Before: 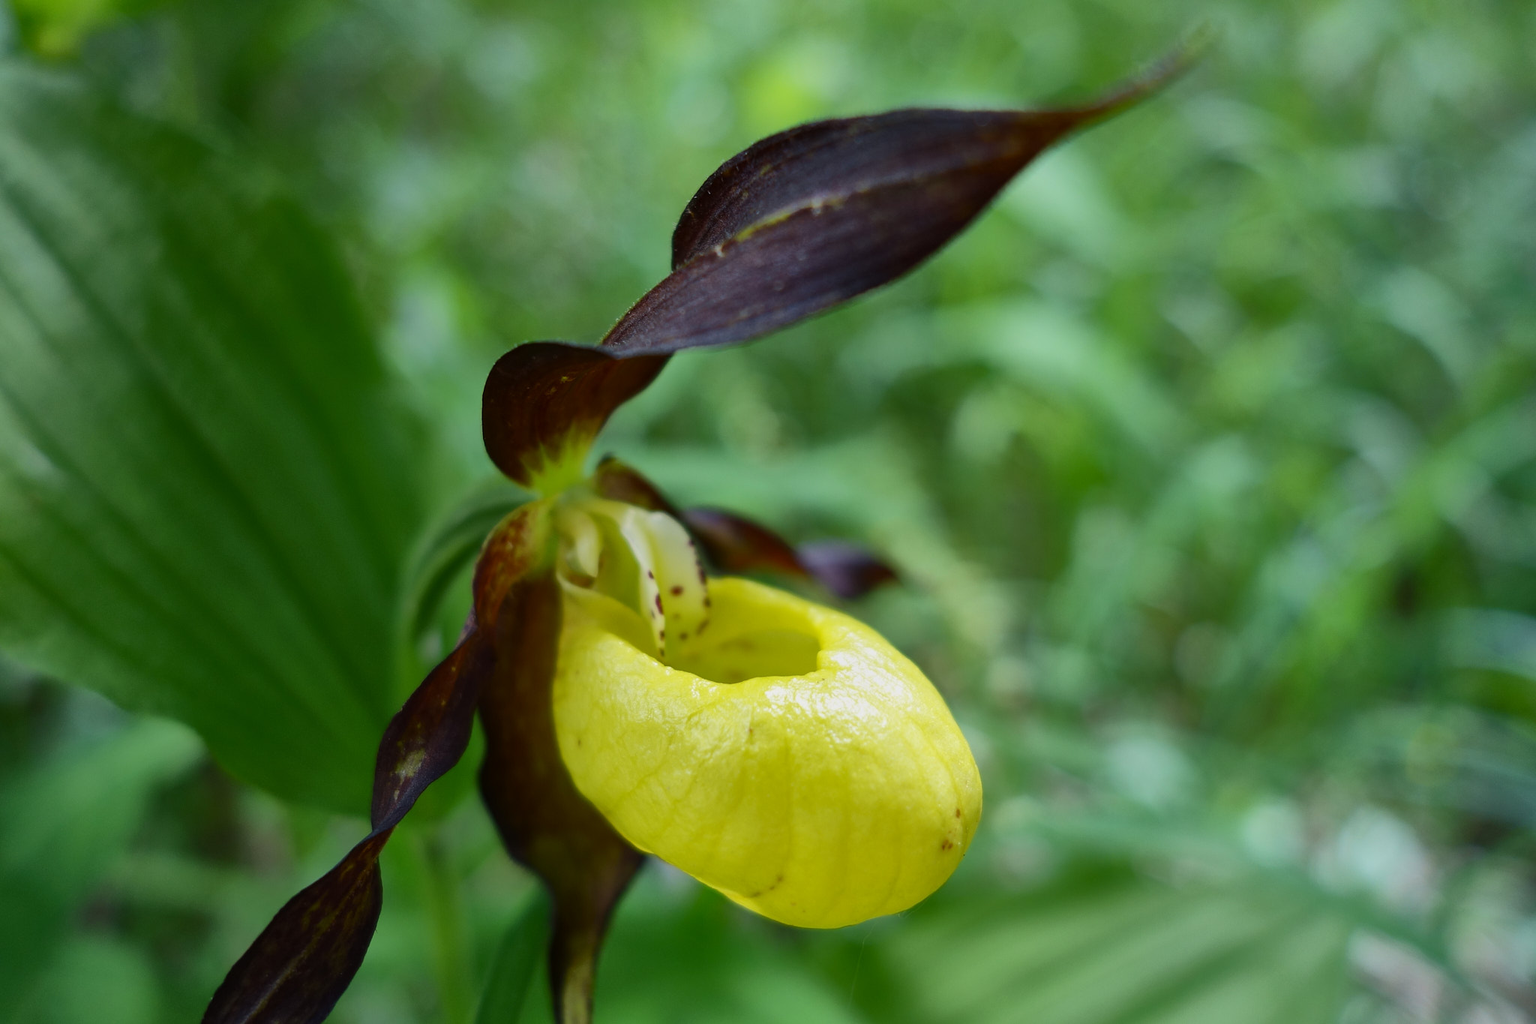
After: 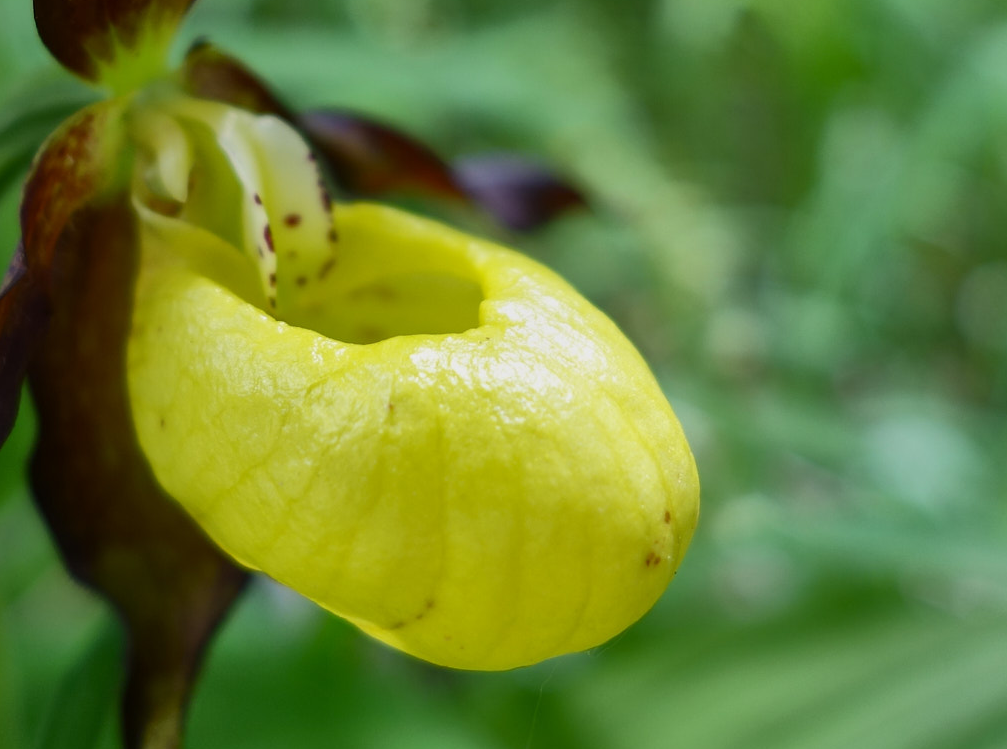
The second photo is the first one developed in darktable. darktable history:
crop: left 29.83%, top 41.59%, right 20.975%, bottom 3.509%
